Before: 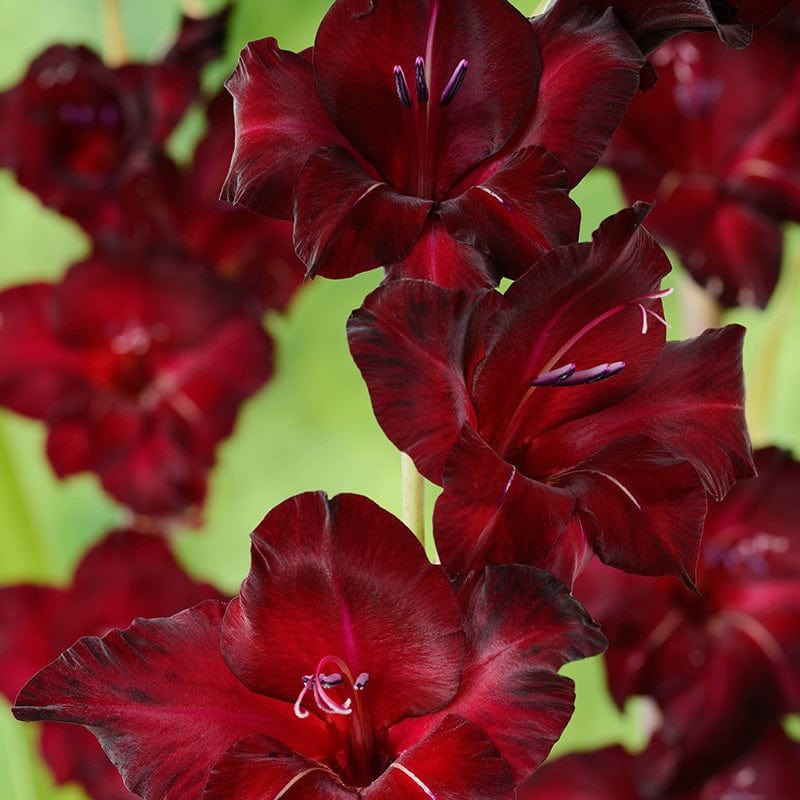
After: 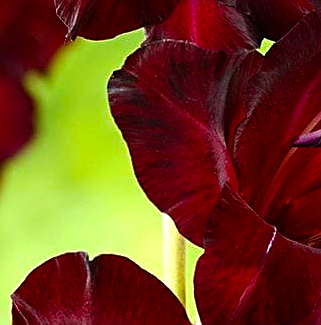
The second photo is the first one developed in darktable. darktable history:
crop: left 29.967%, top 29.932%, right 29.825%, bottom 29.424%
color balance rgb: highlights gain › chroma 0.283%, highlights gain › hue 331.63°, perceptual saturation grading › global saturation 30.546%, perceptual brilliance grading › global brilliance 20.812%, perceptual brilliance grading › shadows -35.418%
sharpen: on, module defaults
shadows and highlights: shadows -9.27, white point adjustment 1.62, highlights 8.99
